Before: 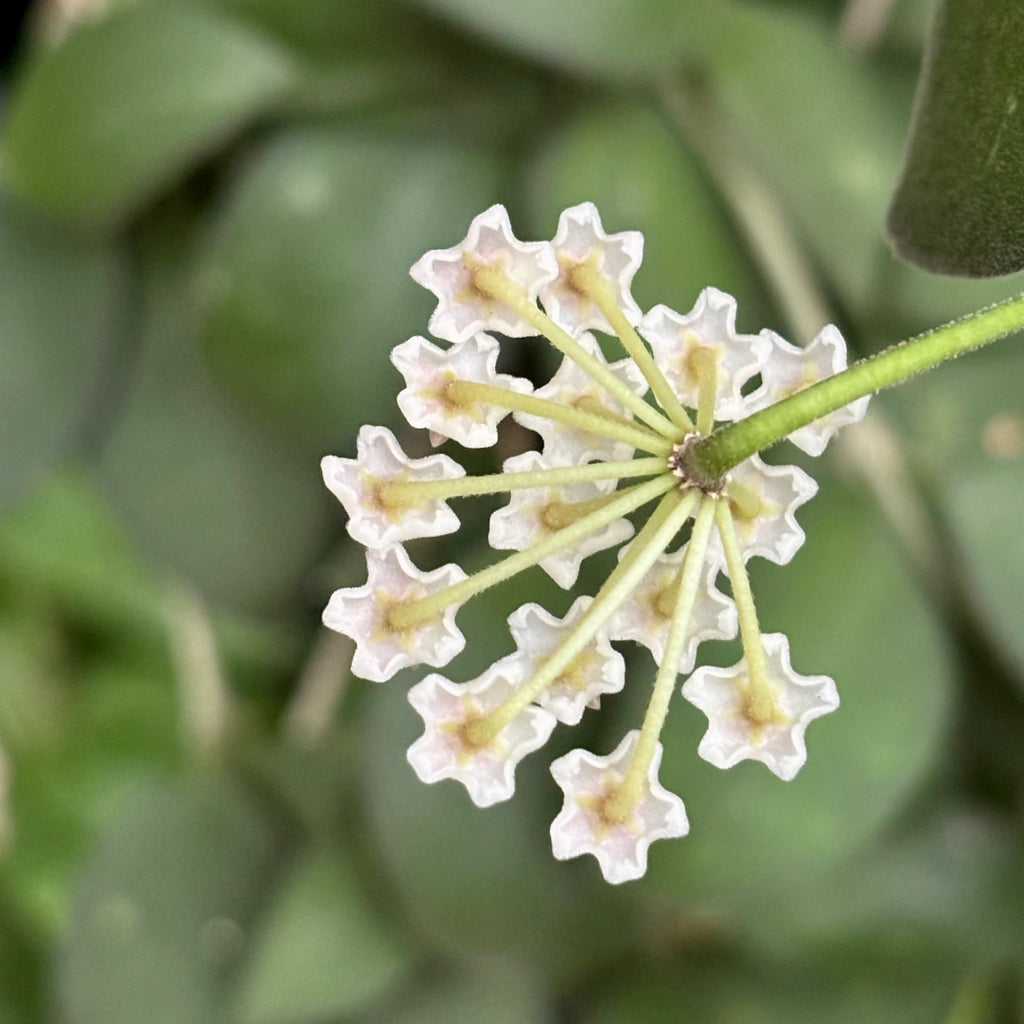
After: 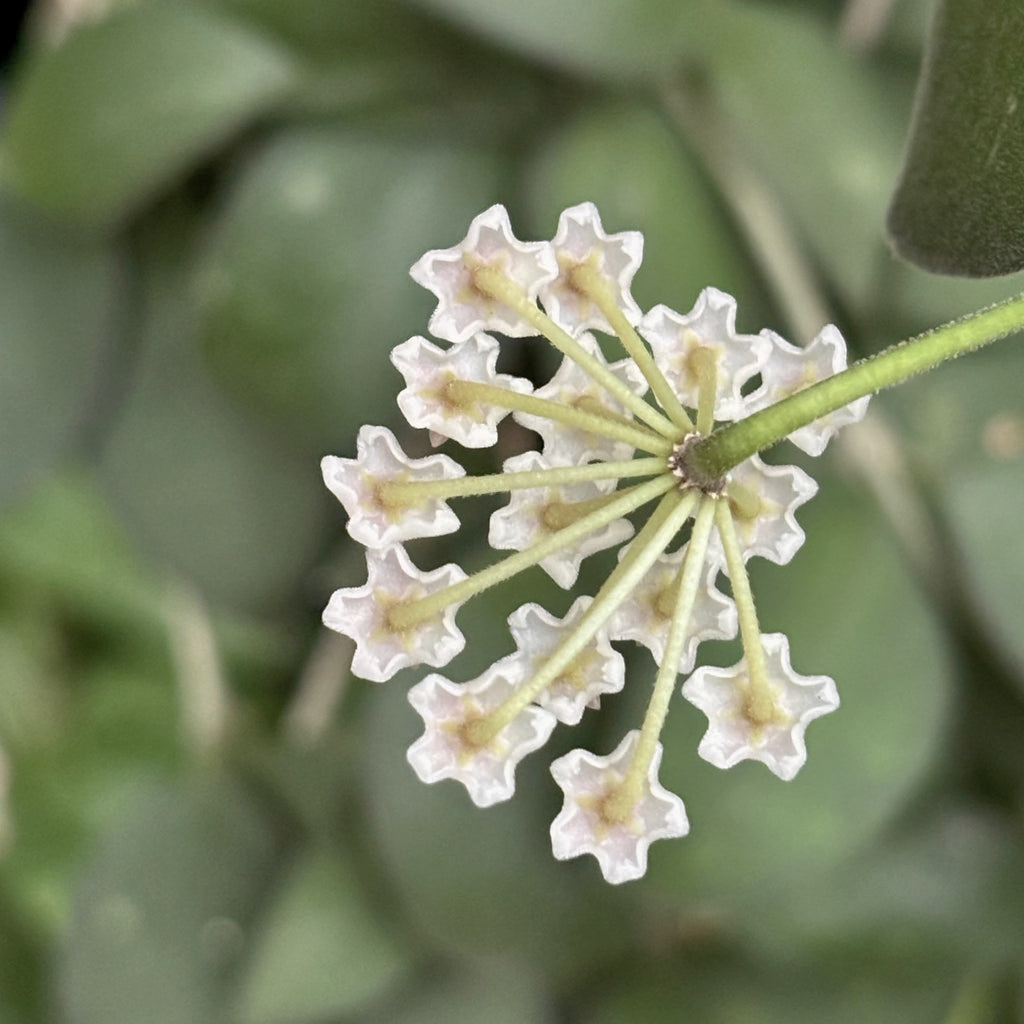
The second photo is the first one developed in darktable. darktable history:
shadows and highlights: on, module defaults
contrast brightness saturation: contrast 0.06, brightness -0.01, saturation -0.23
